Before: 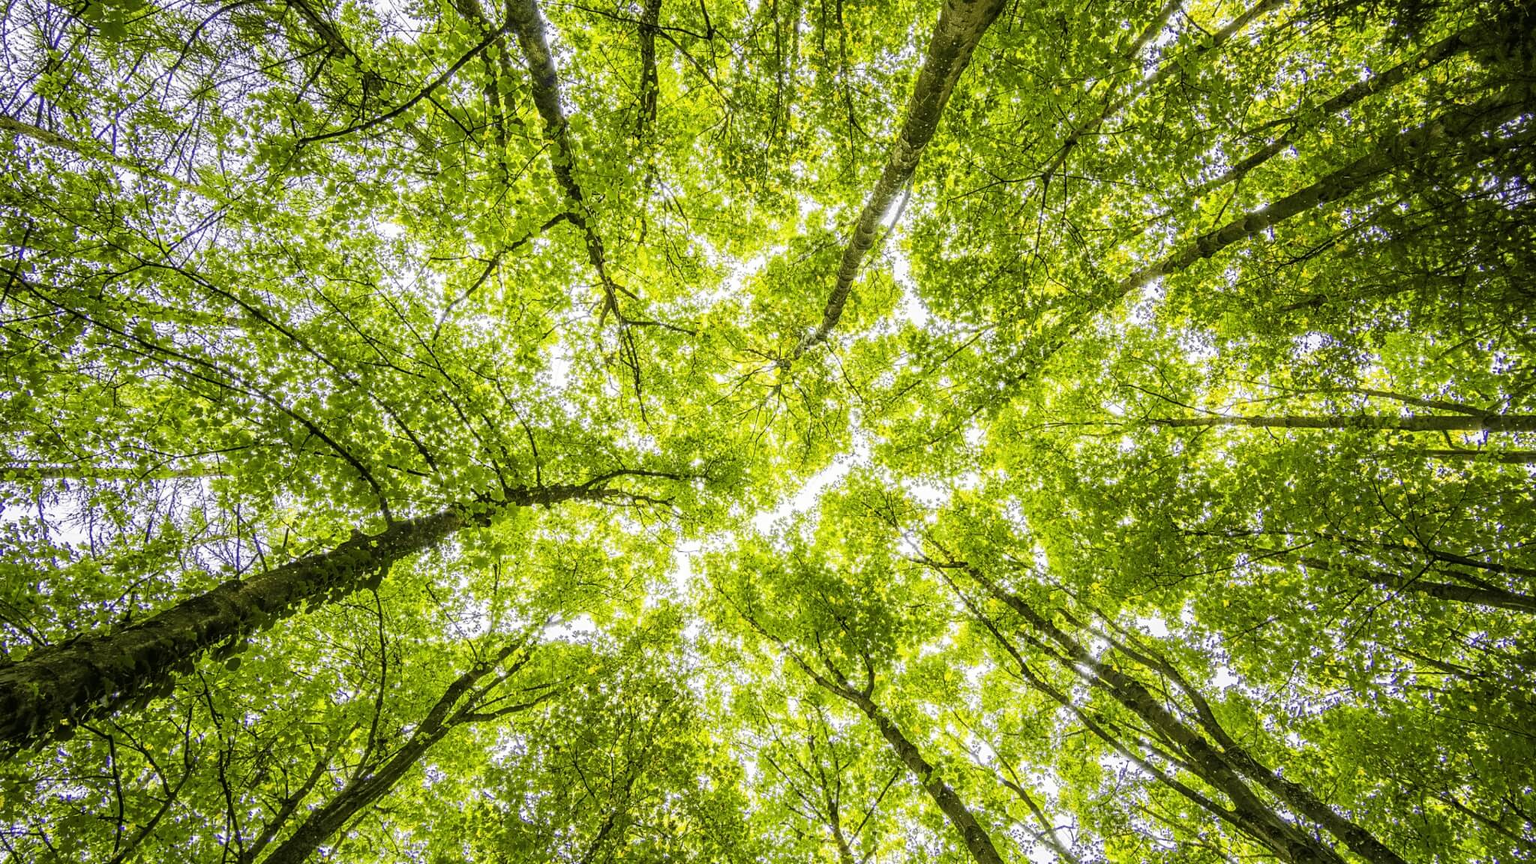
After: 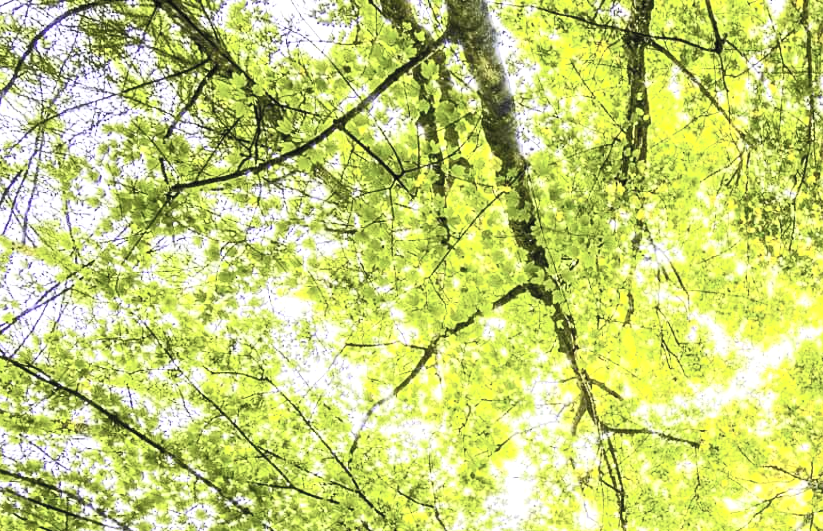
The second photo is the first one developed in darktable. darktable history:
crop and rotate: left 11.157%, top 0.073%, right 48.649%, bottom 53.813%
contrast brightness saturation: contrast 0.392, brightness 0.521
local contrast: highlights 107%, shadows 98%, detail 120%, midtone range 0.2
